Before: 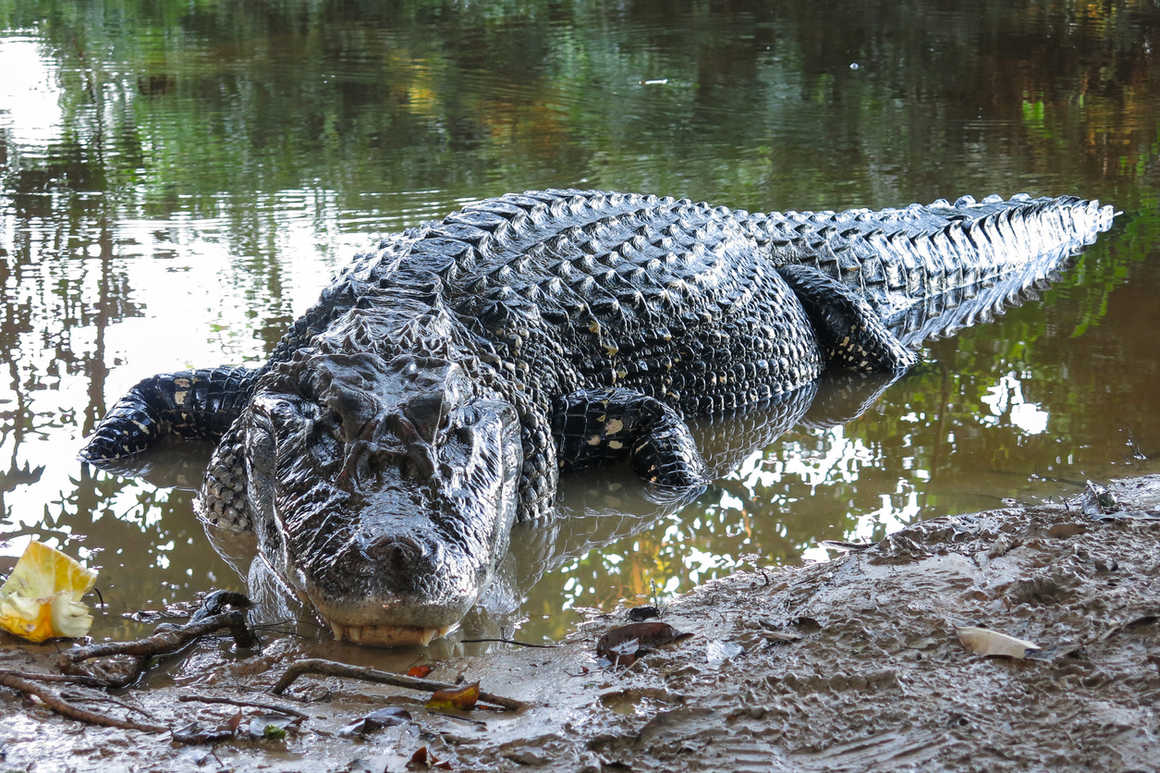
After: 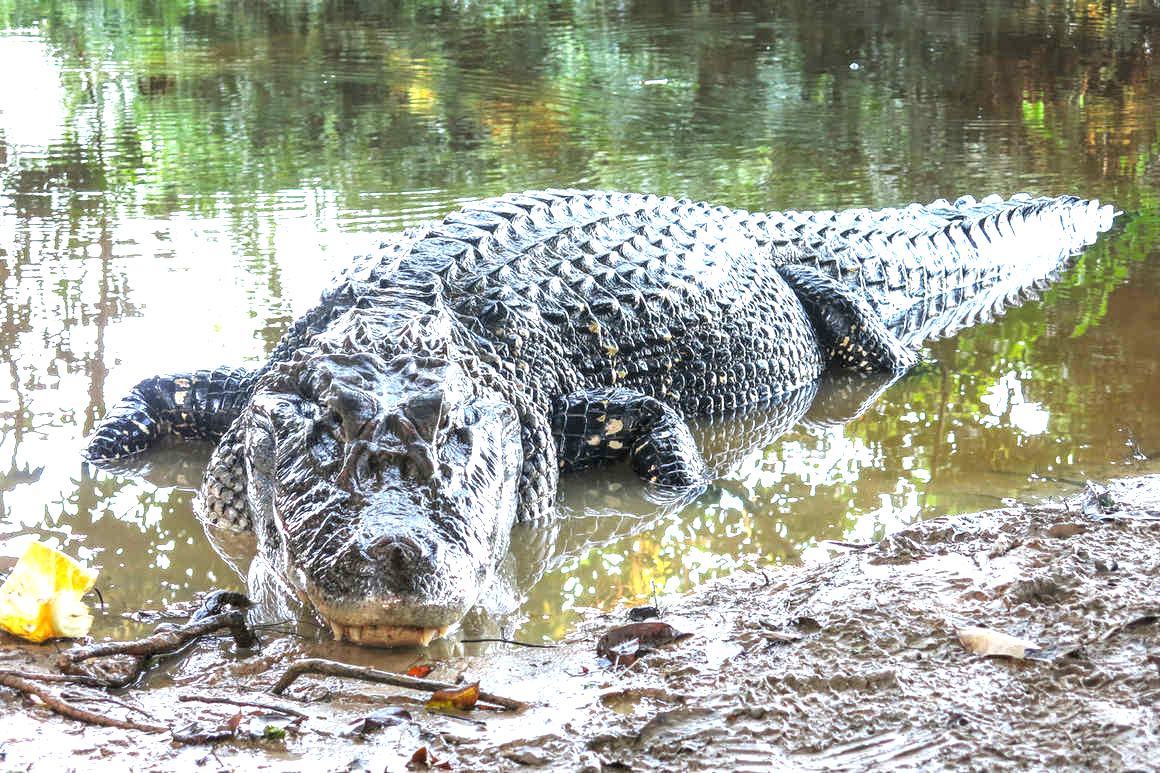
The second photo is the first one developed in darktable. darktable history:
local contrast: on, module defaults
exposure: black level correction 0.001, exposure 1.399 EV, compensate highlight preservation false
